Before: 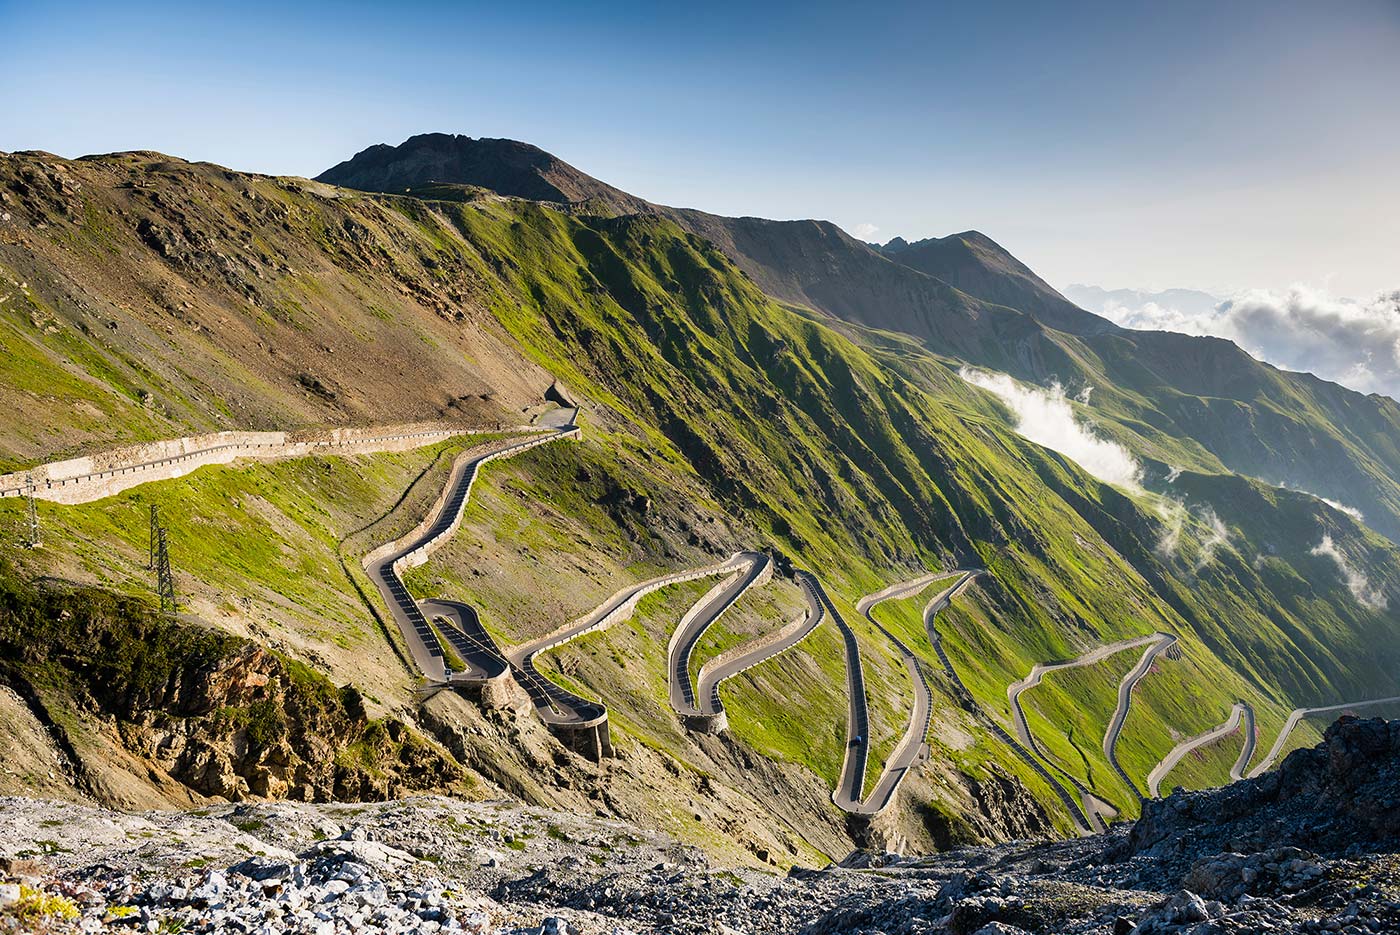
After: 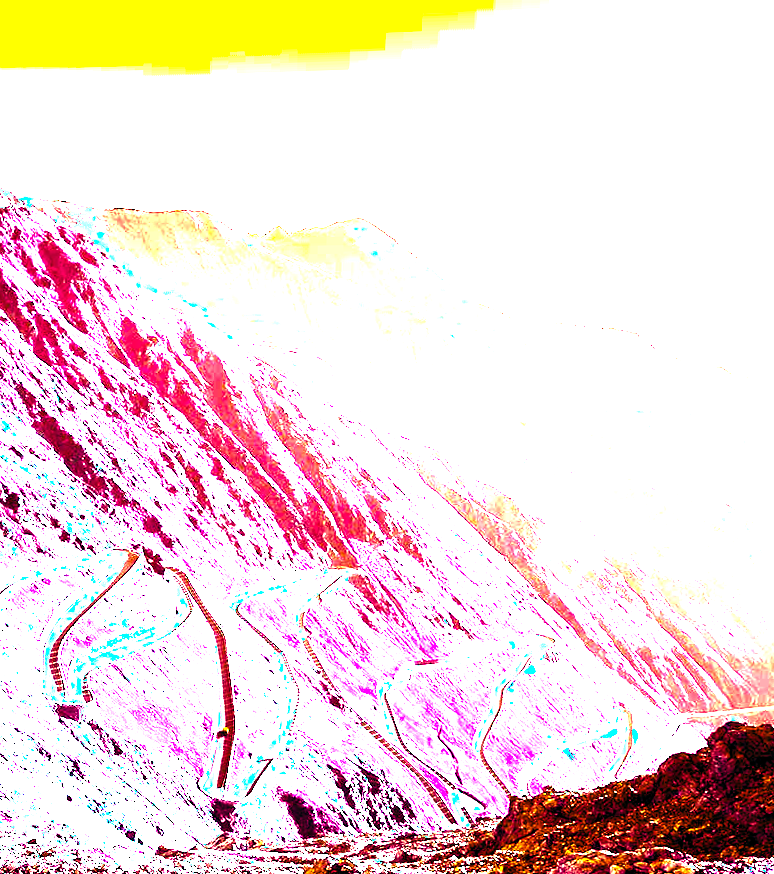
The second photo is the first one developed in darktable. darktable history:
exposure: black level correction 0, exposure 4 EV, compensate exposure bias true, compensate highlight preservation false
color balance rgb: shadows lift › luminance -18.76%, shadows lift › chroma 35.44%, power › luminance -3.76%, power › hue 142.17°, highlights gain › chroma 7.5%, highlights gain › hue 184.75°, global offset › luminance -0.52%, global offset › chroma 0.91%, global offset › hue 173.36°, shadows fall-off 300%, white fulcrum 2 EV, highlights fall-off 300%, linear chroma grading › shadows 17.19%, linear chroma grading › highlights 61.12%, linear chroma grading › global chroma 50%, hue shift -150.52°, perceptual brilliance grading › global brilliance 12%, mask middle-gray fulcrum 100%, contrast gray fulcrum 38.43%, contrast 35.15%, saturation formula JzAzBz (2021)
rotate and perspective: rotation 0.062°, lens shift (vertical) 0.115, lens shift (horizontal) -0.133, crop left 0.047, crop right 0.94, crop top 0.061, crop bottom 0.94
crop: left 41.402%
graduated density: rotation -180°, offset 24.95
